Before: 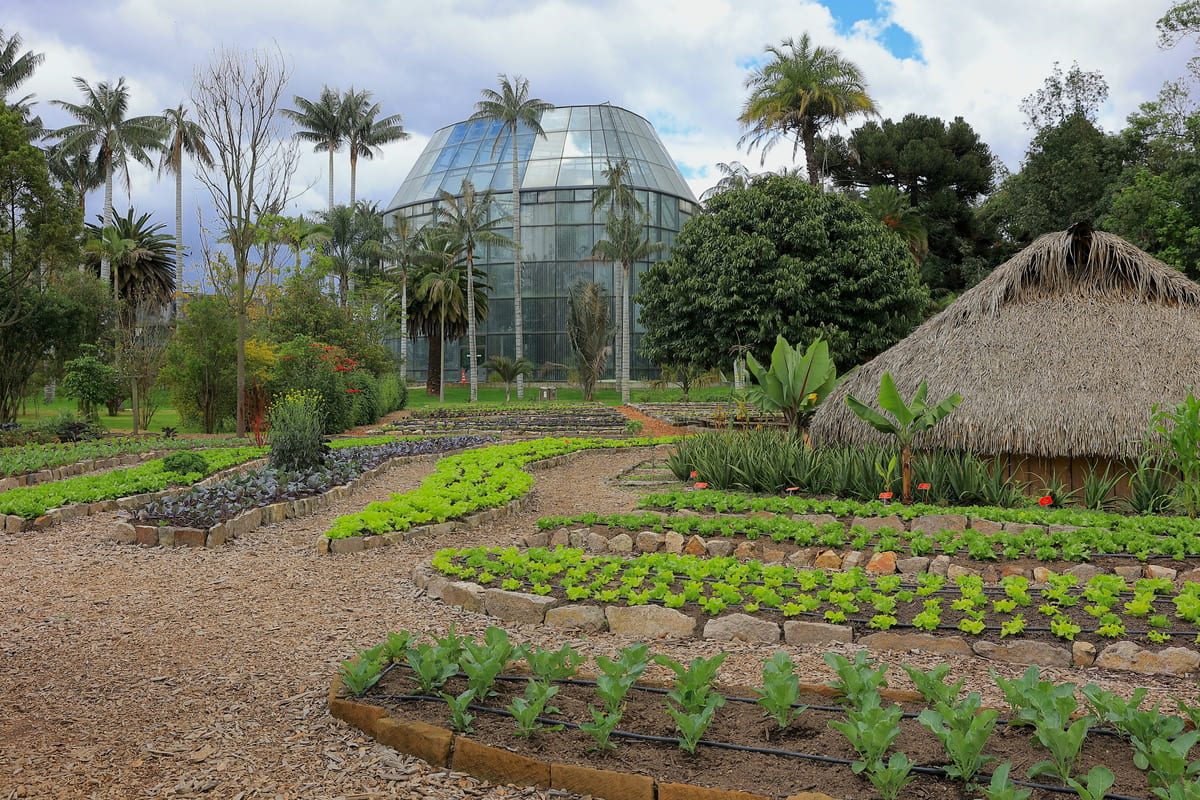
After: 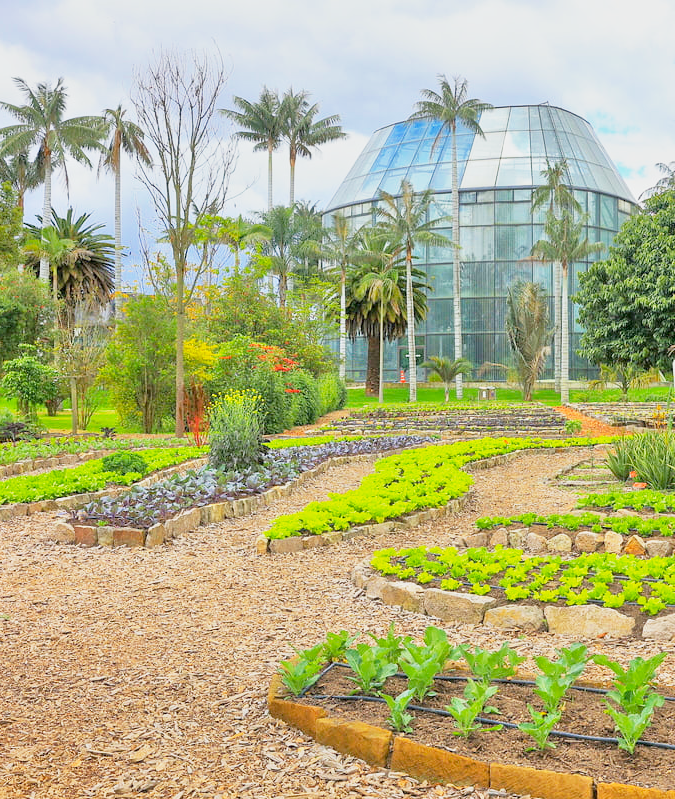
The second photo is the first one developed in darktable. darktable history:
crop: left 5.114%, right 38.589%
color balance rgb: global vibrance 42.74%
tone equalizer: -8 EV 2 EV, -7 EV 2 EV, -6 EV 2 EV, -5 EV 2 EV, -4 EV 2 EV, -3 EV 1.5 EV, -2 EV 1 EV, -1 EV 0.5 EV
base curve: curves: ch0 [(0, 0) (0.088, 0.125) (0.176, 0.251) (0.354, 0.501) (0.613, 0.749) (1, 0.877)], preserve colors none
